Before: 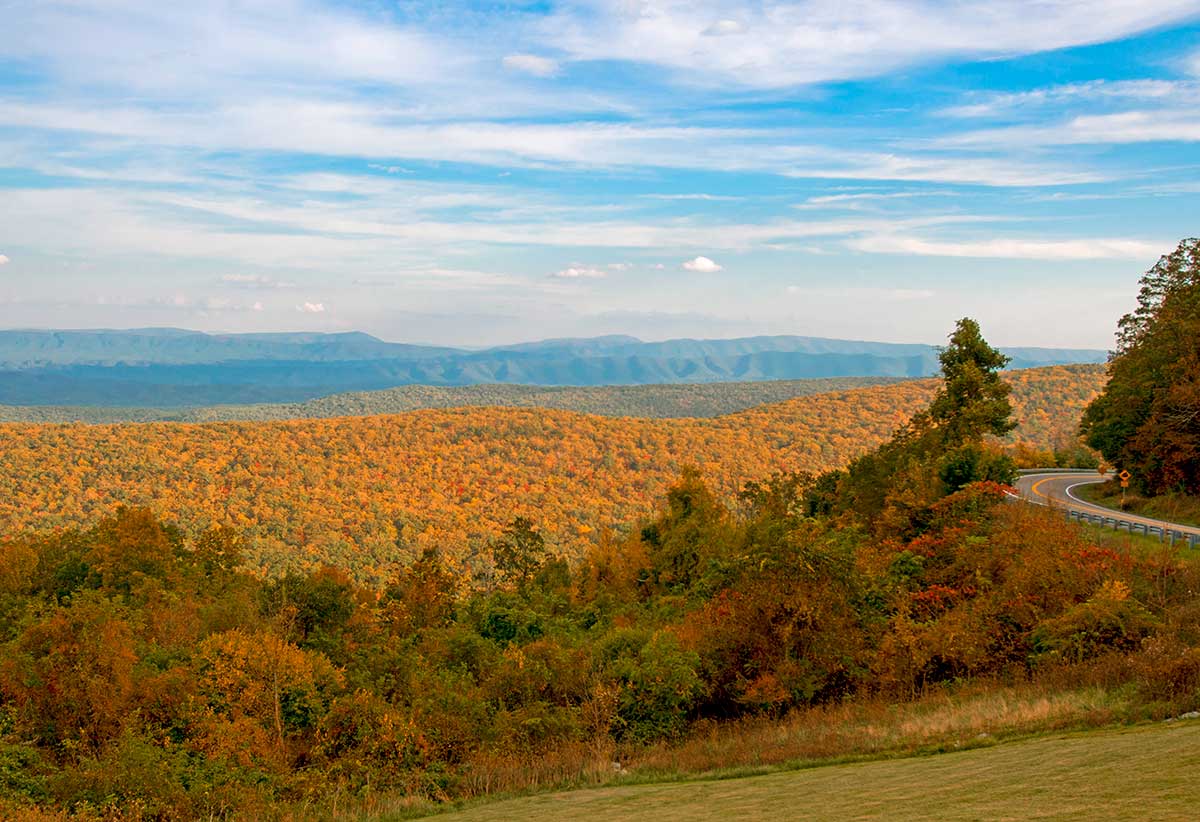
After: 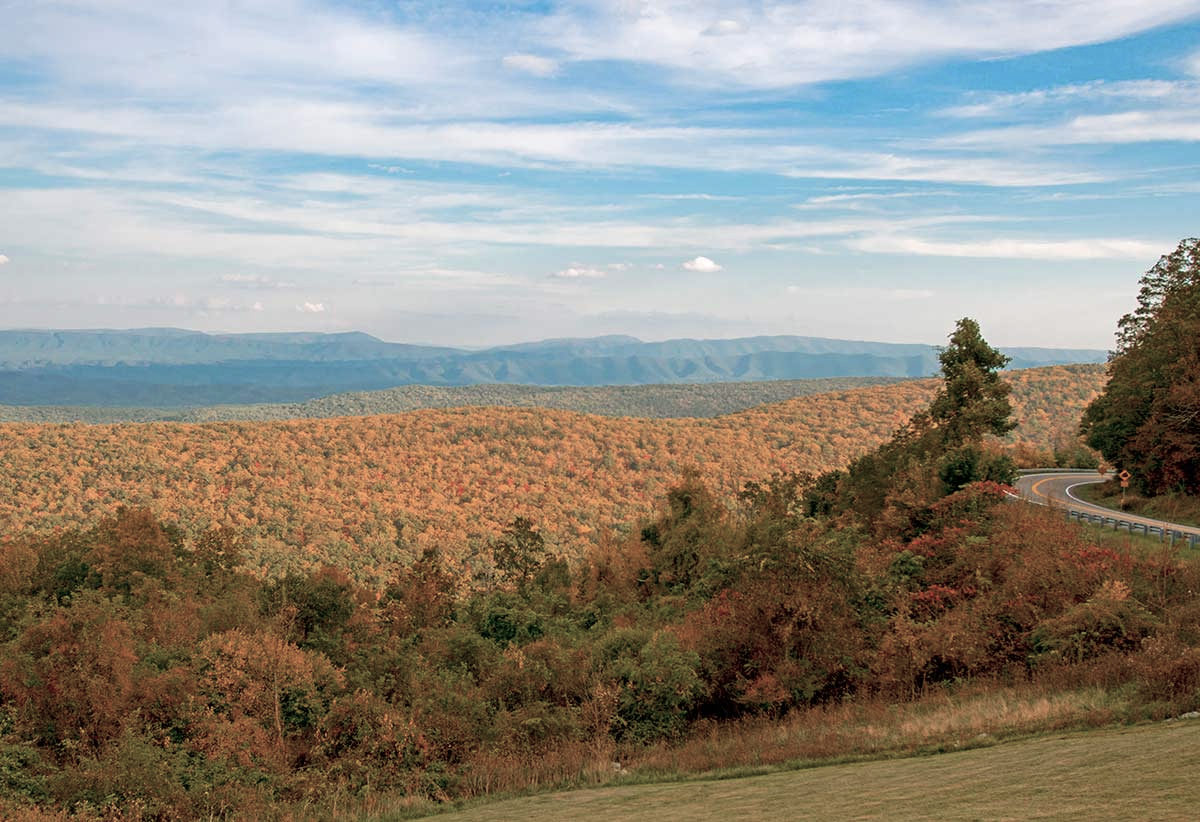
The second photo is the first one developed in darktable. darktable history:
color balance: input saturation 100.43%, contrast fulcrum 14.22%, output saturation 70.41%
grain: coarseness 0.81 ISO, strength 1.34%, mid-tones bias 0%
